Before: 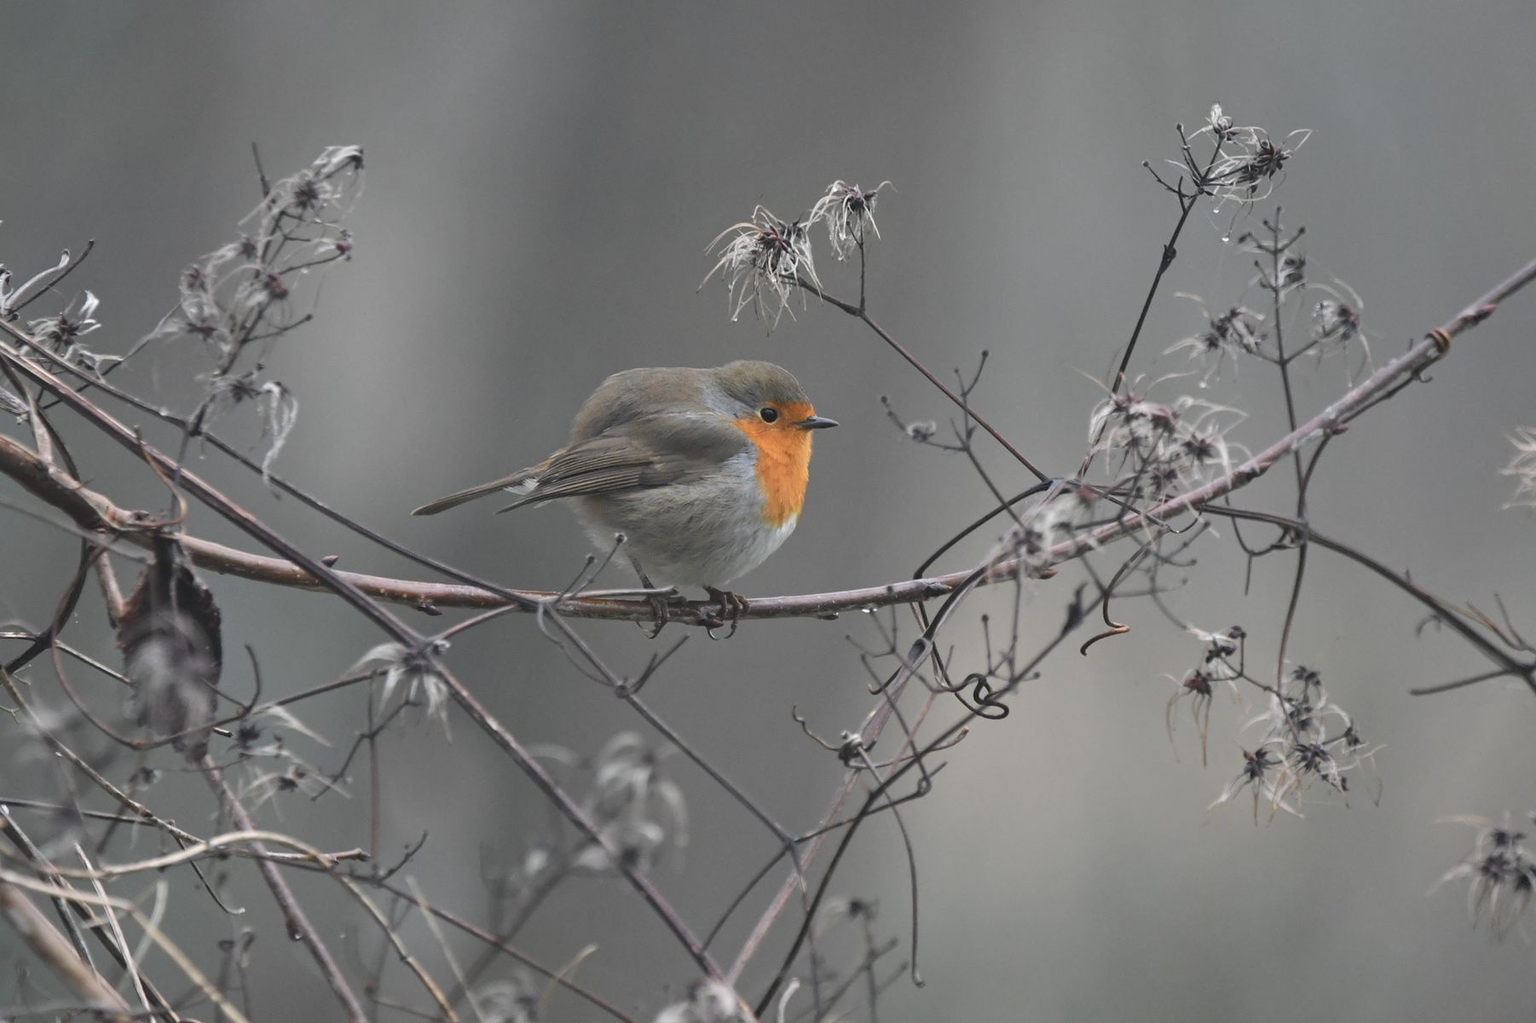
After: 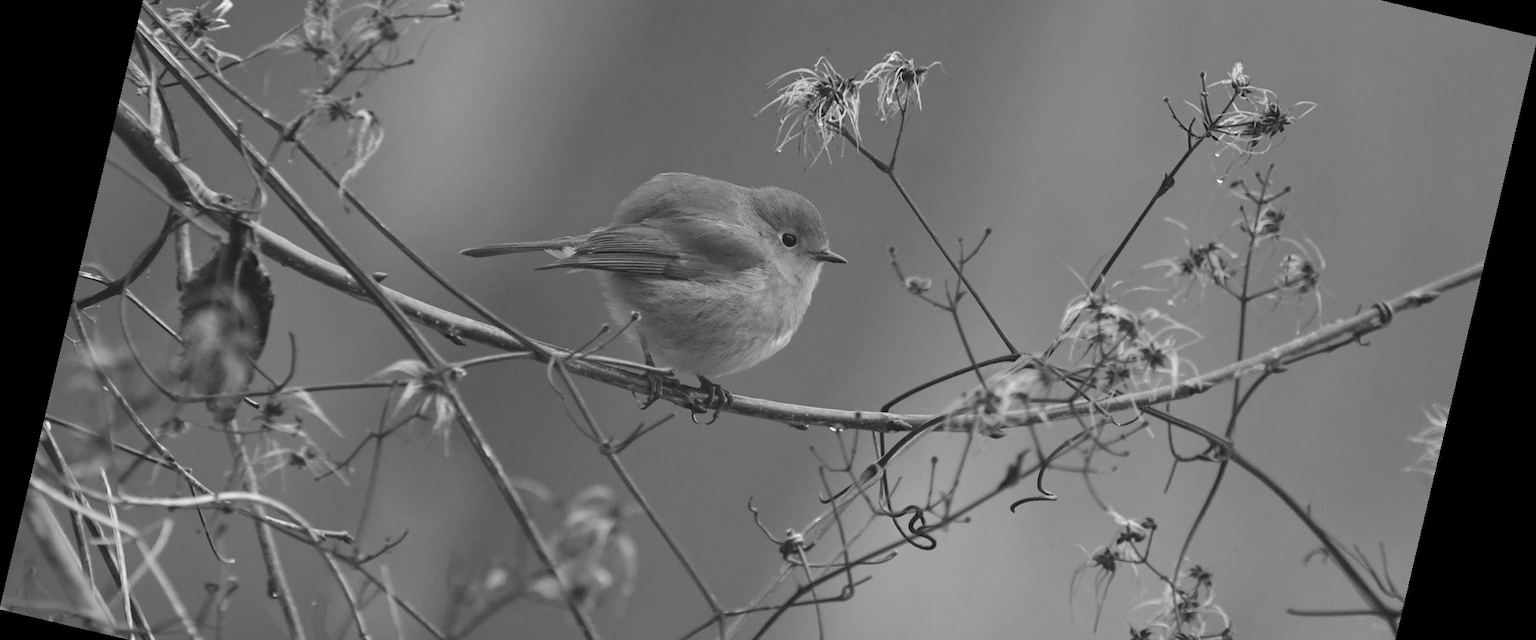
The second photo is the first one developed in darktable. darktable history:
monochrome: a 32, b 64, size 2.3
contrast brightness saturation: saturation -0.05
rotate and perspective: rotation 13.27°, automatic cropping off
crop and rotate: top 23.043%, bottom 23.437%
